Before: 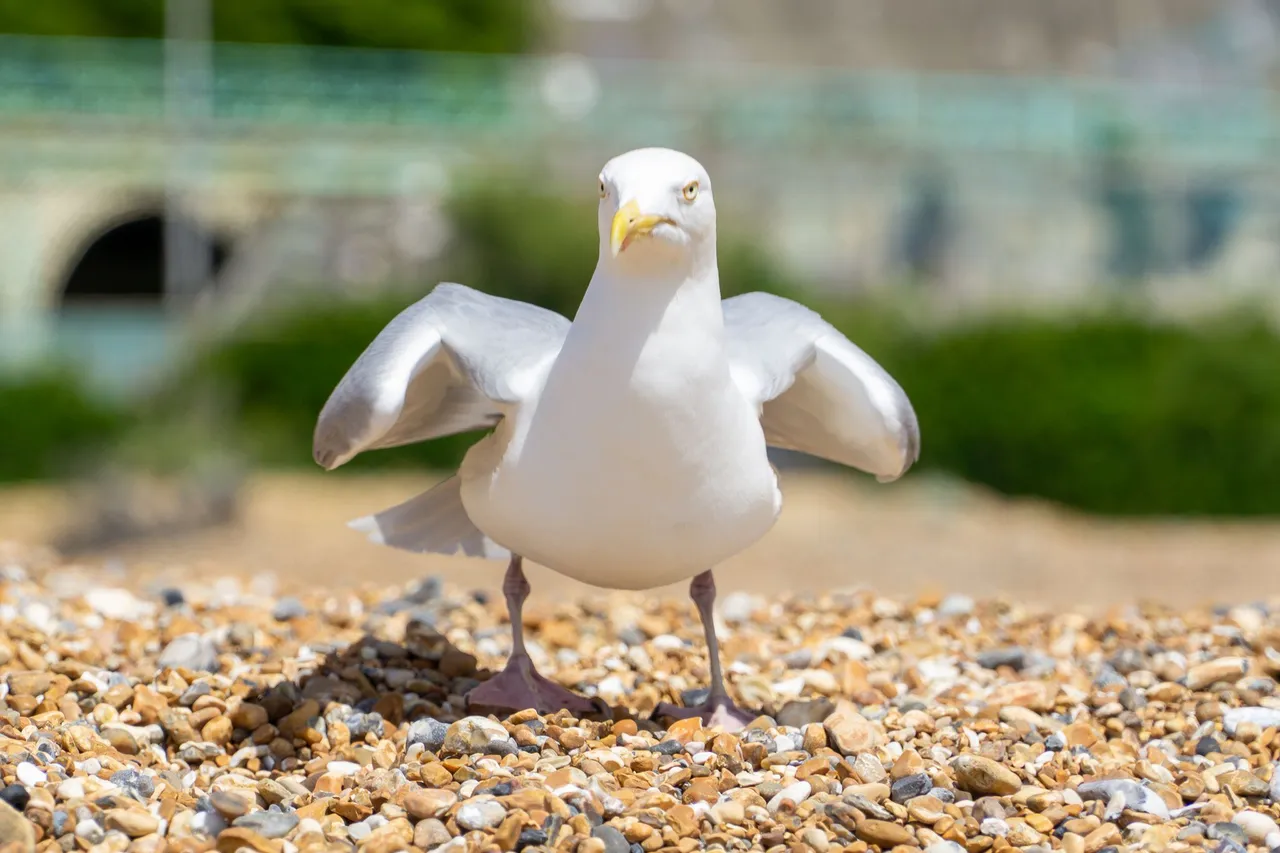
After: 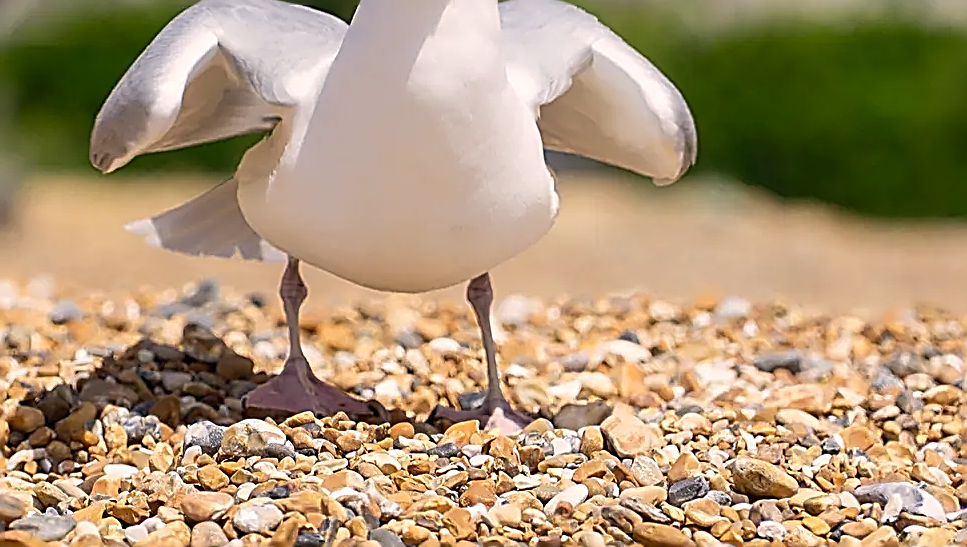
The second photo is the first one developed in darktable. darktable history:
crop and rotate: left 17.444%, top 34.827%, right 6.937%, bottom 1.03%
color correction: highlights a* 5.88, highlights b* 4.76
sharpen: amount 1.868
exposure: exposure -0.001 EV, compensate highlight preservation false
